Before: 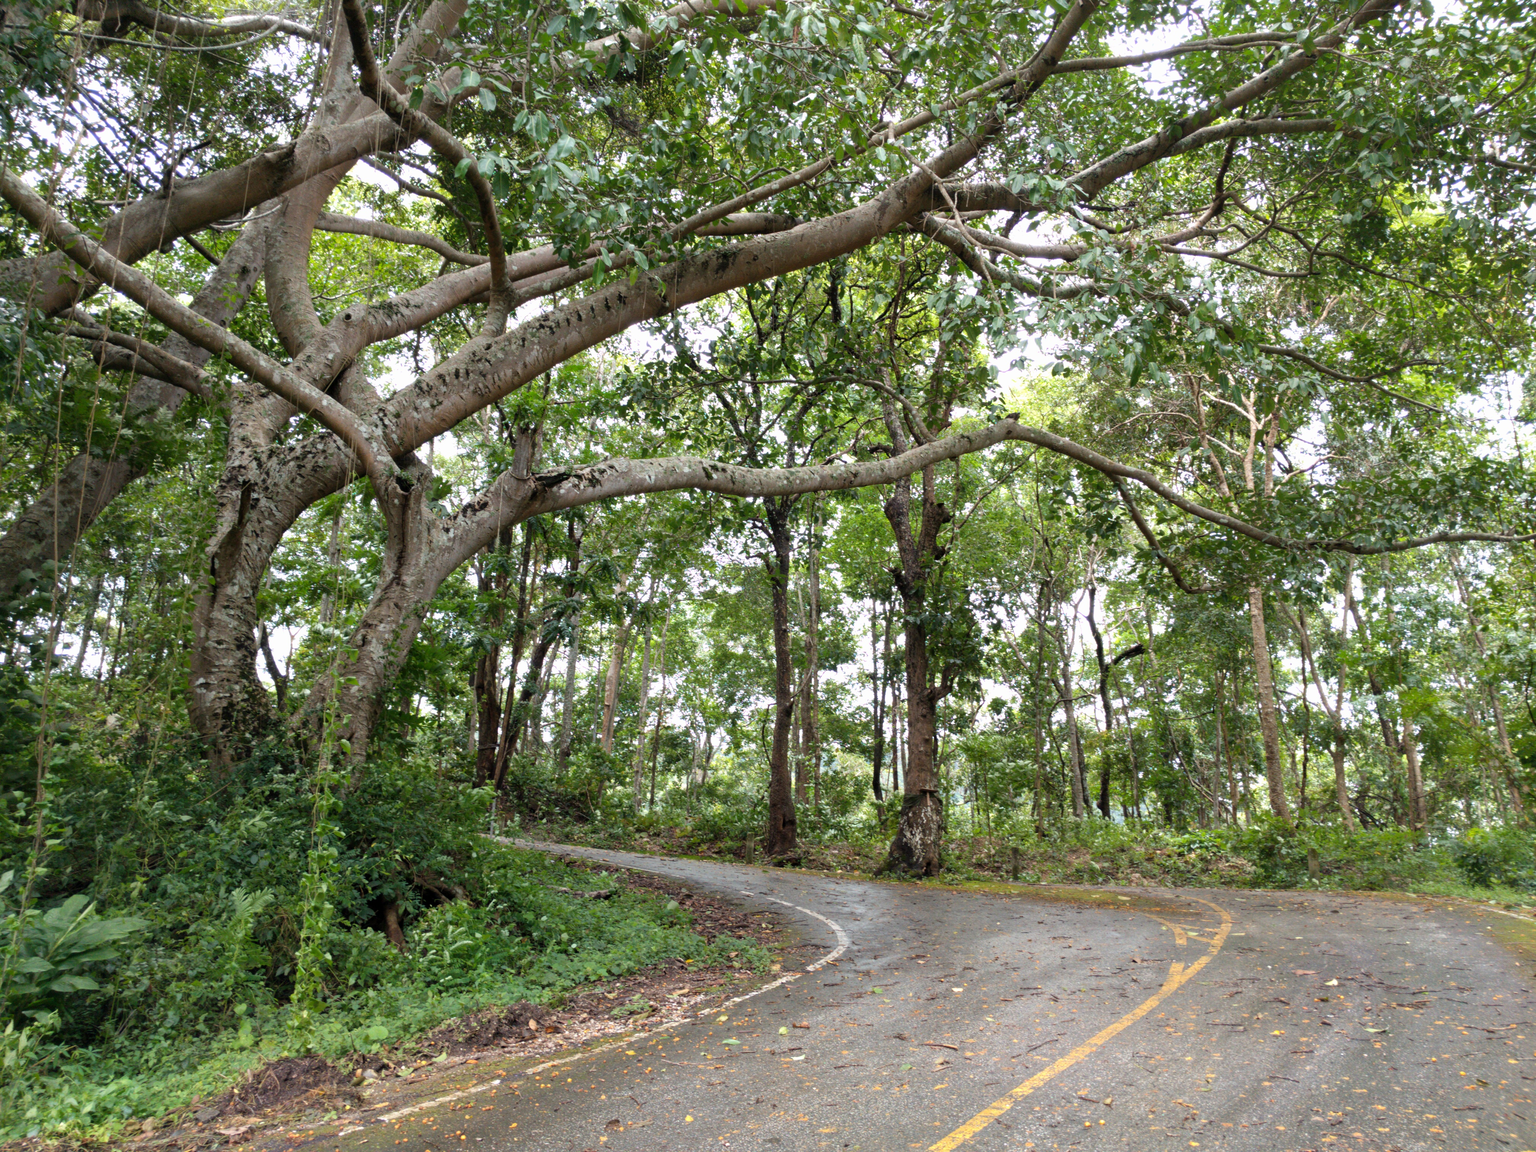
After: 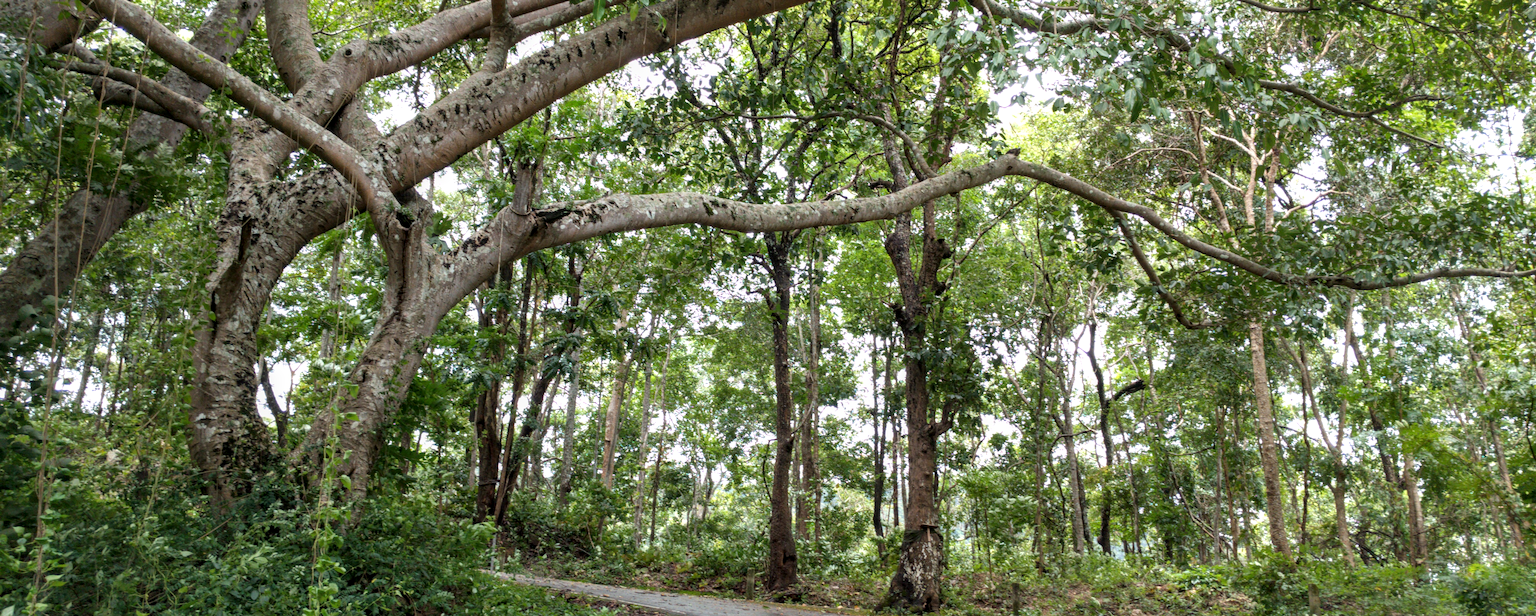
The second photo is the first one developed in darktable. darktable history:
crop and rotate: top 23.043%, bottom 23.437%
local contrast: on, module defaults
